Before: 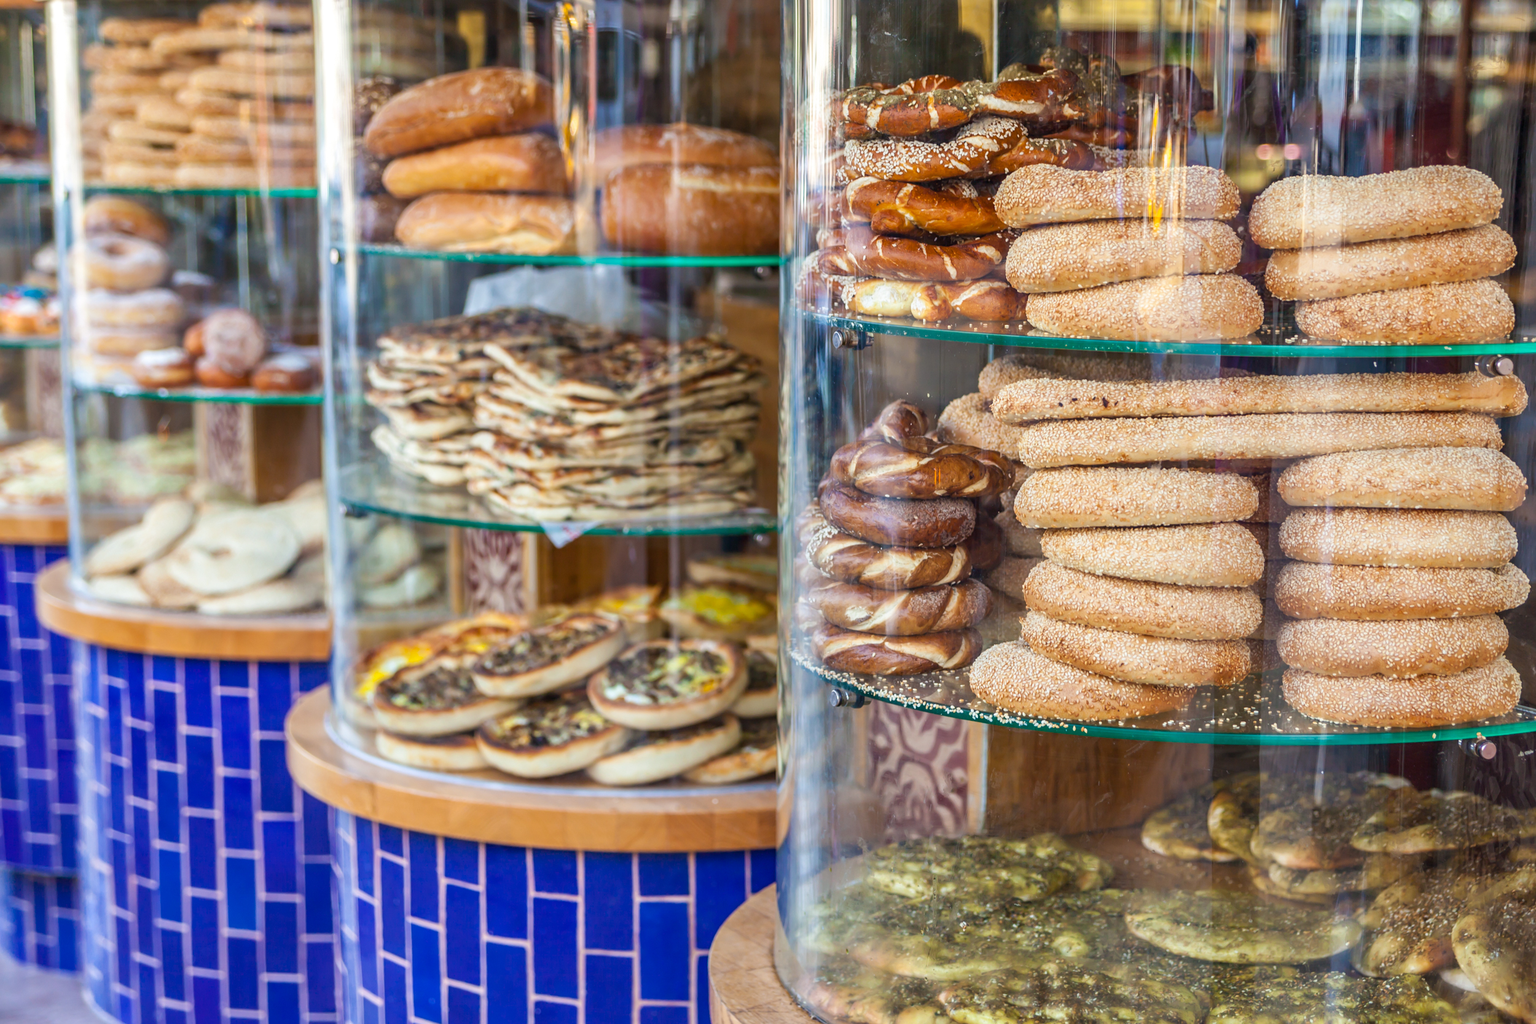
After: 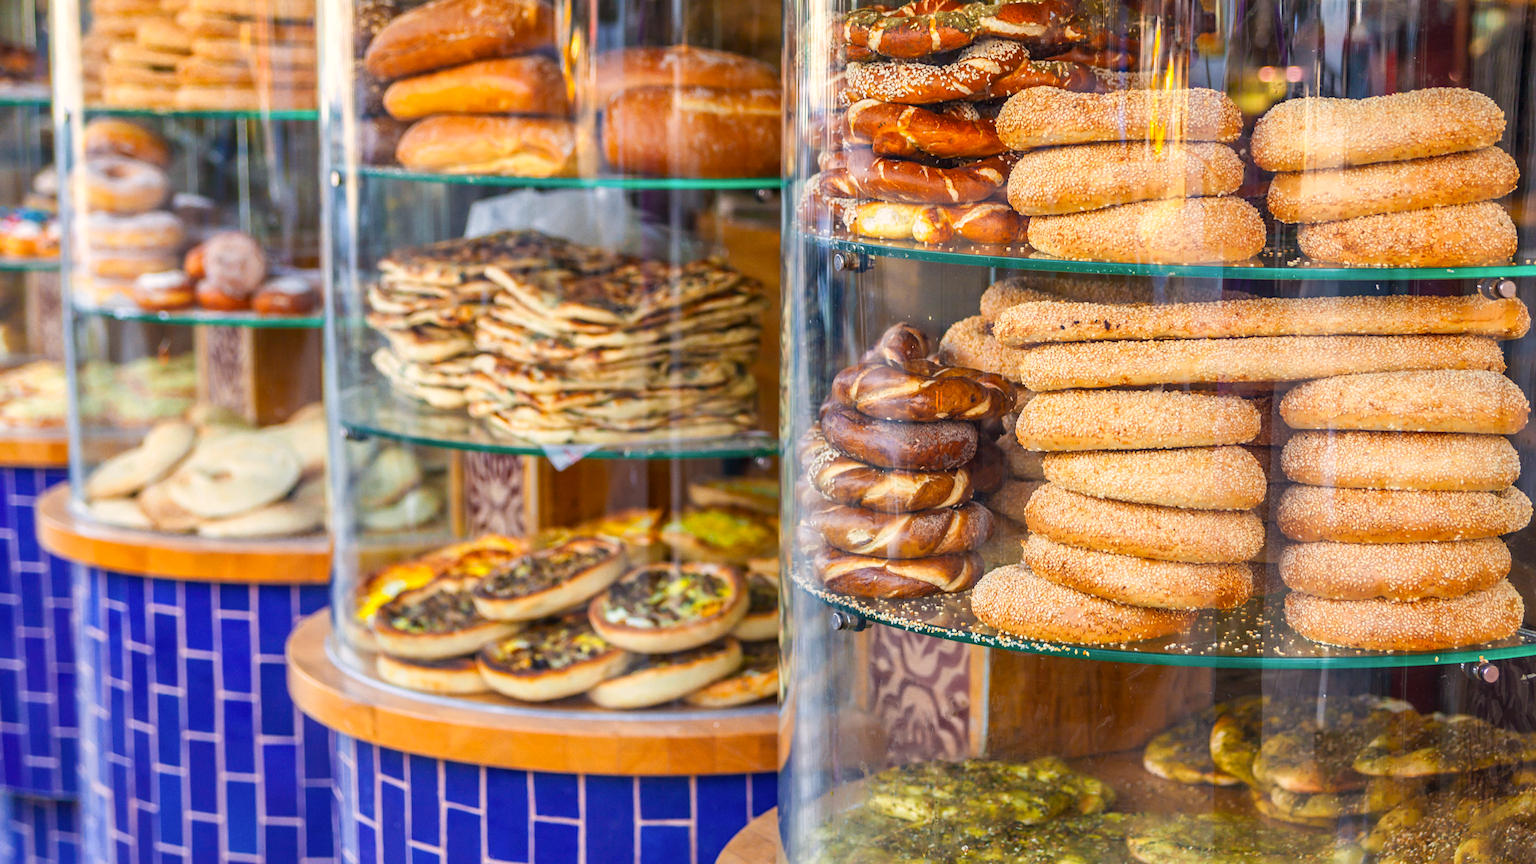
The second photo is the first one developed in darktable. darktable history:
color zones: curves: ch0 [(0.224, 0.526) (0.75, 0.5)]; ch1 [(0.055, 0.526) (0.224, 0.761) (0.377, 0.526) (0.75, 0.5)]
crop: top 7.625%, bottom 8.027%
grain: coarseness 14.57 ISO, strength 8.8%
color correction: highlights a* 3.84, highlights b* 5.07
